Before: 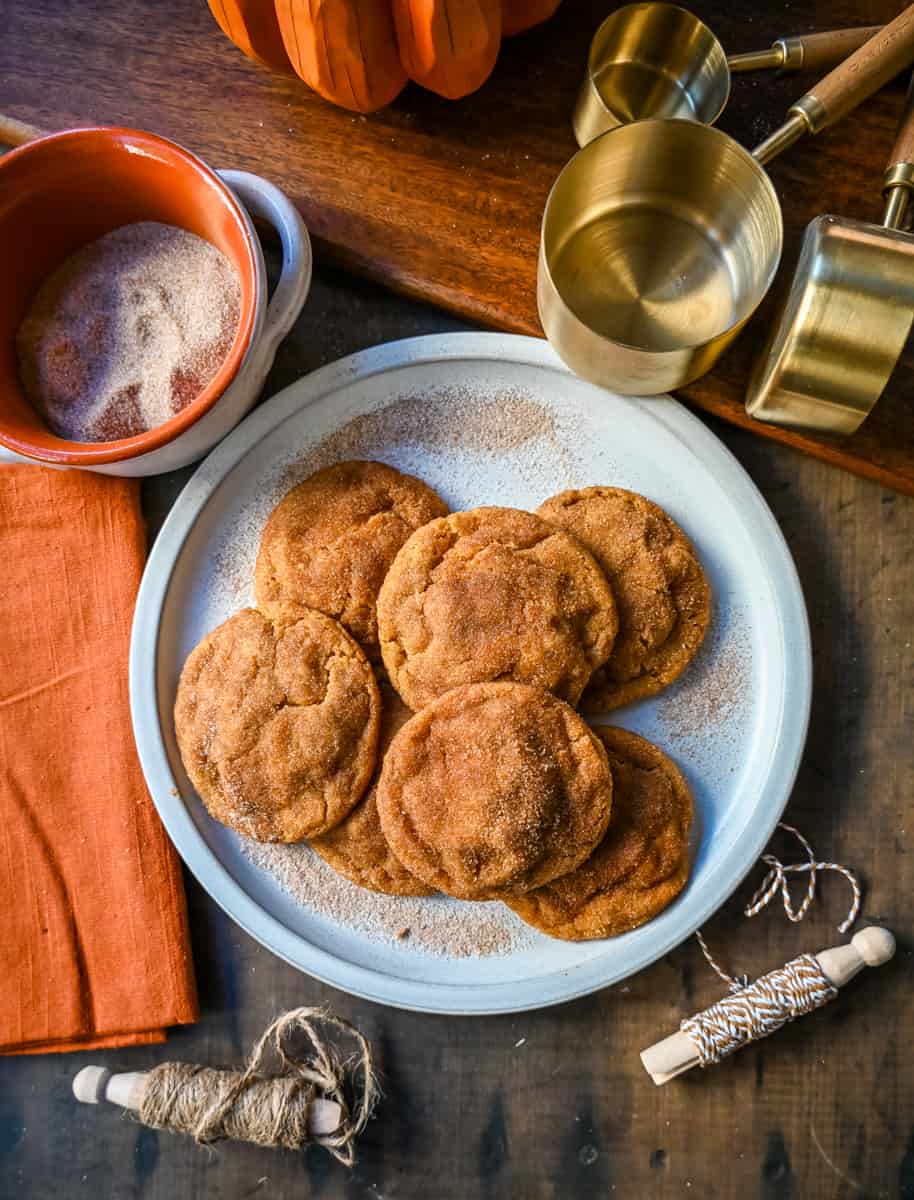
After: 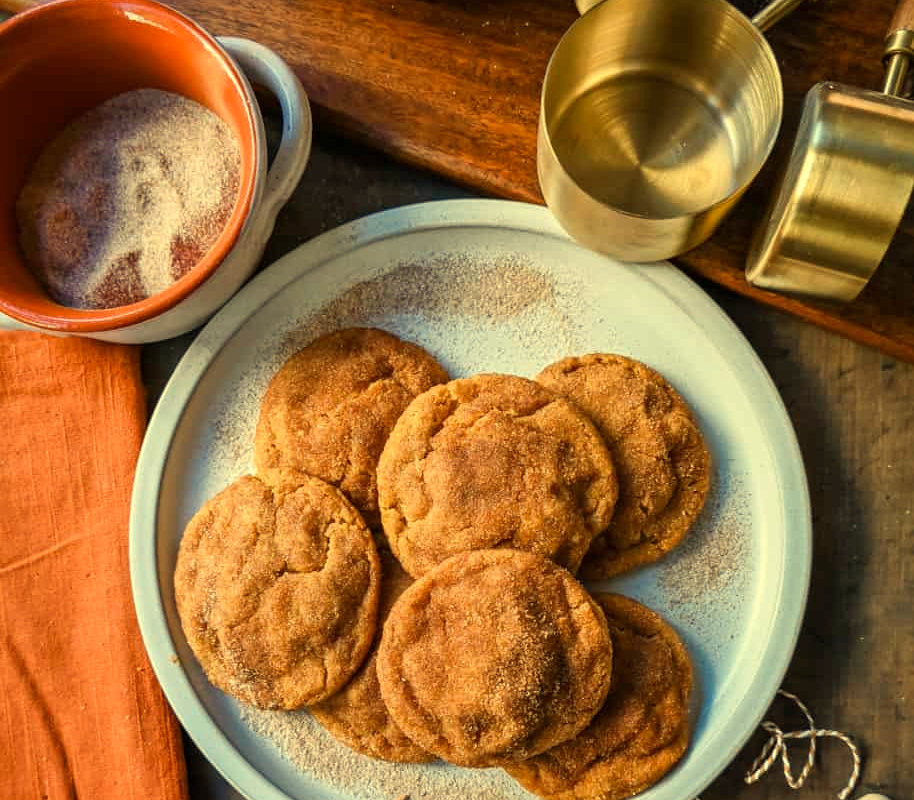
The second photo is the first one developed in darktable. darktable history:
white balance: red 1.08, blue 0.791
crop: top 11.166%, bottom 22.168%
color correction: highlights a* -4.73, highlights b* 5.06, saturation 0.97
